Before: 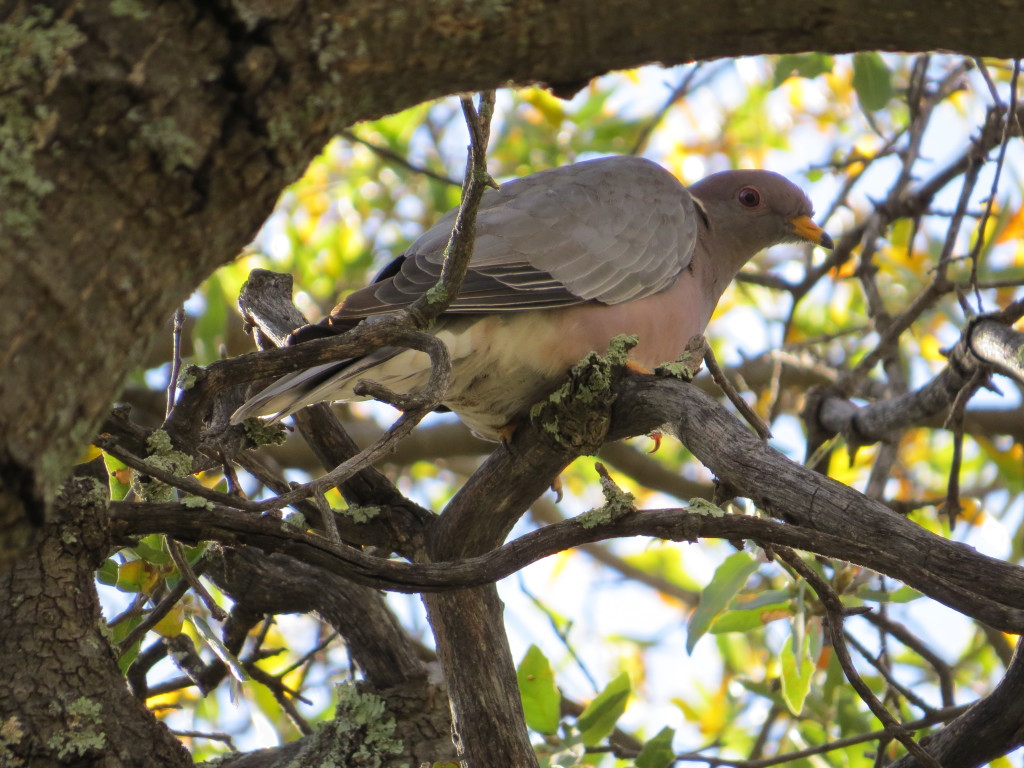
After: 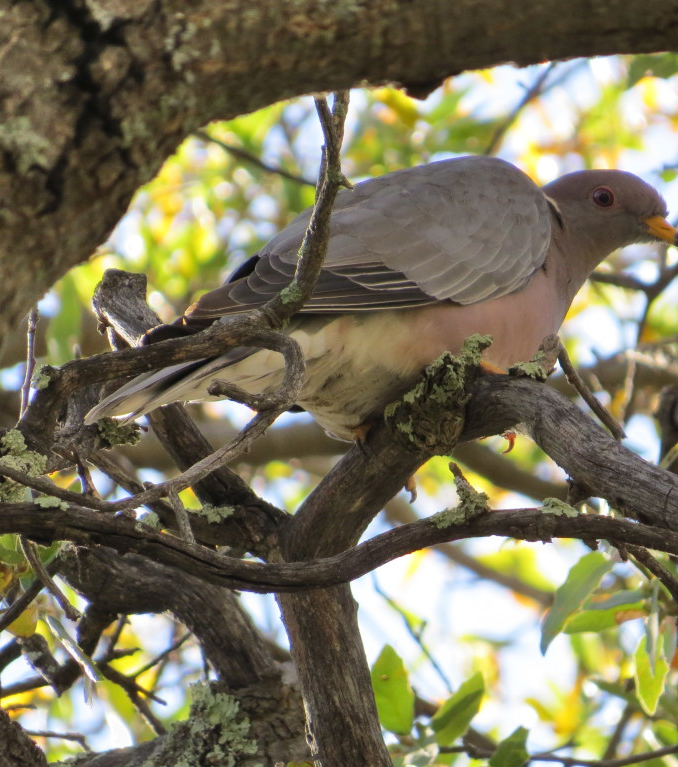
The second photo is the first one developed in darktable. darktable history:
crop and rotate: left 14.288%, right 19.407%
shadows and highlights: shadows 73.45, highlights -25.06, soften with gaussian
